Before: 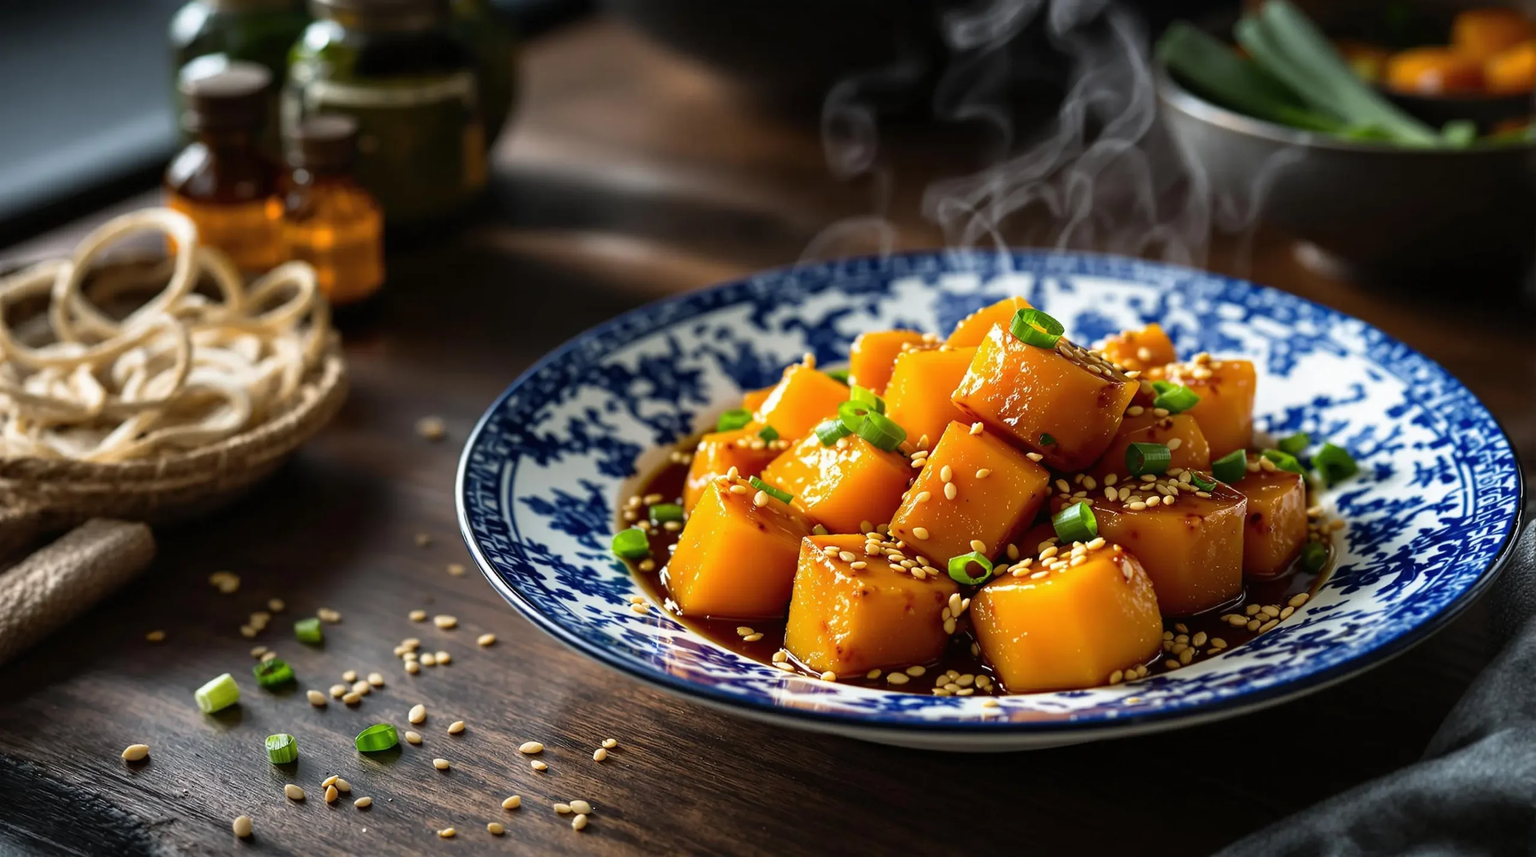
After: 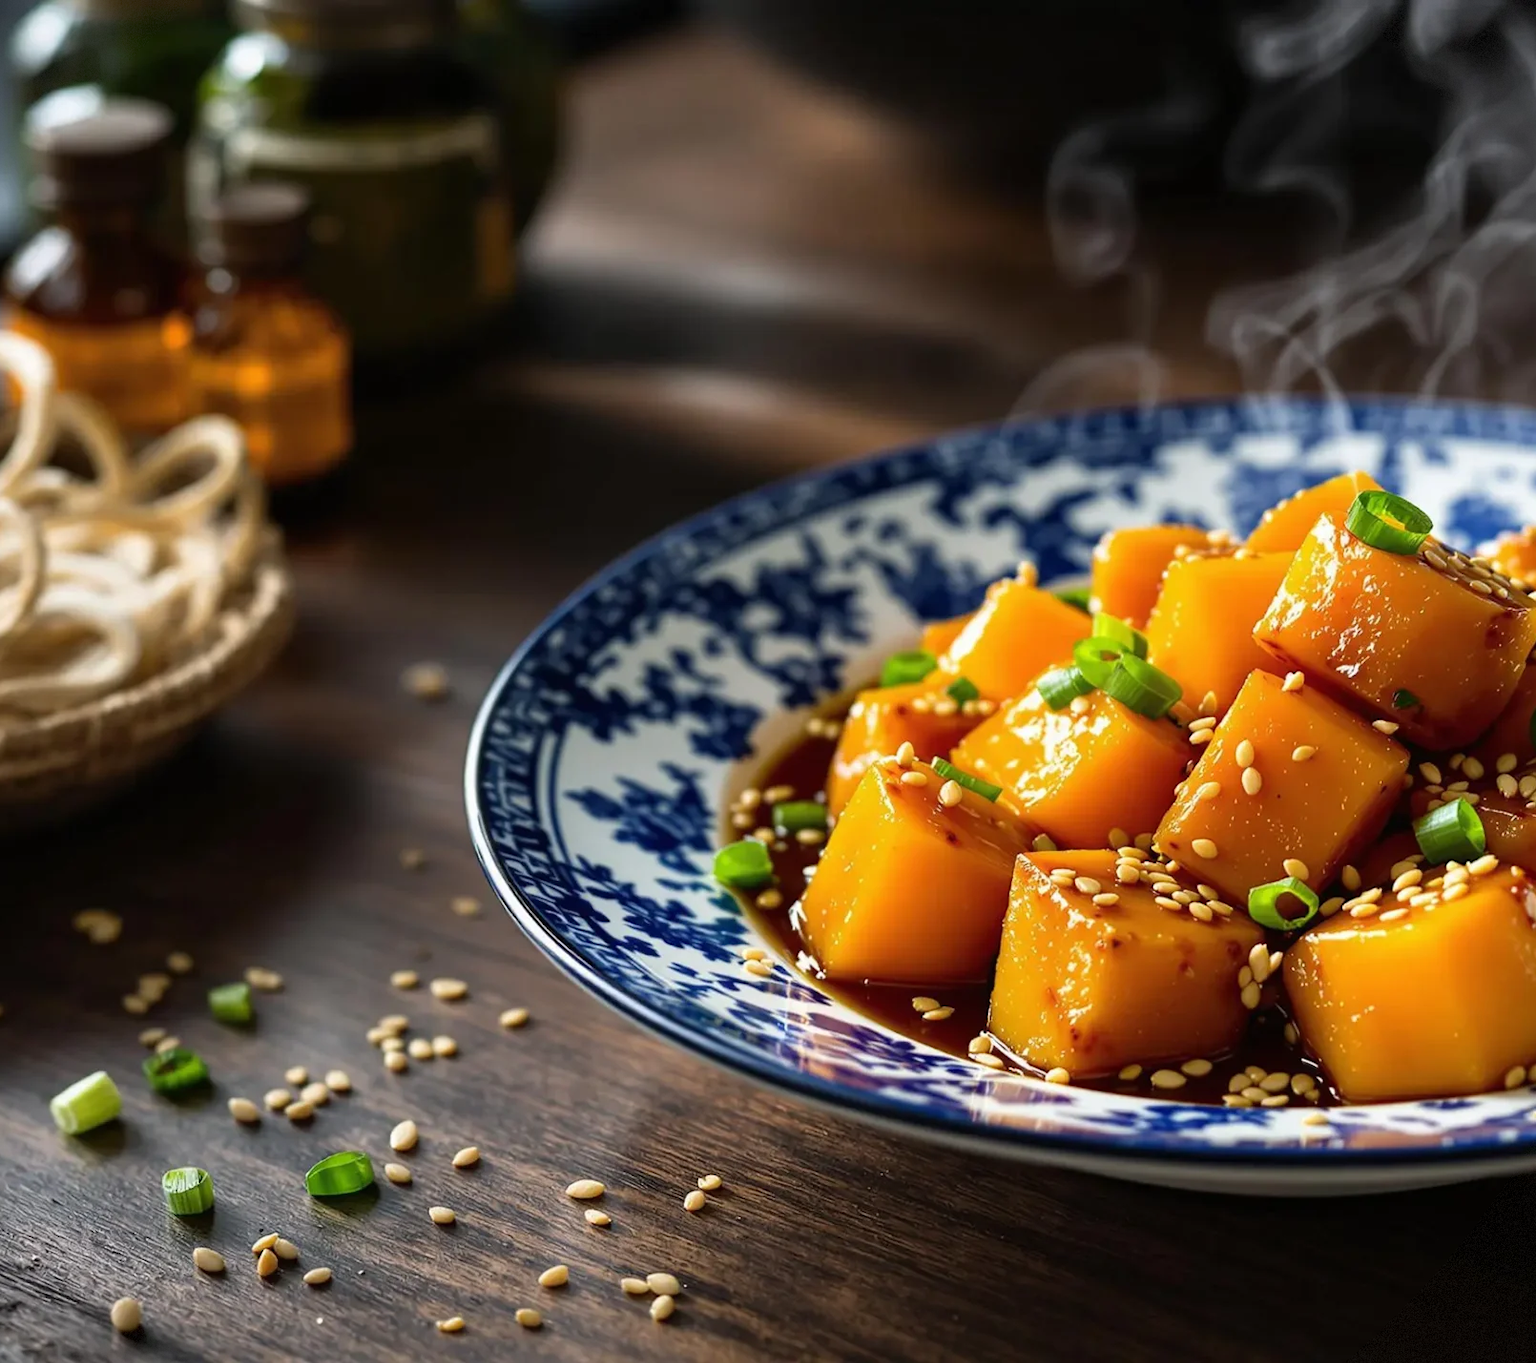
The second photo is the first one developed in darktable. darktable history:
crop: left 10.658%, right 26.42%
vignetting: fall-off start 116.08%, fall-off radius 58.19%, brightness -0.347, dithering 8-bit output
